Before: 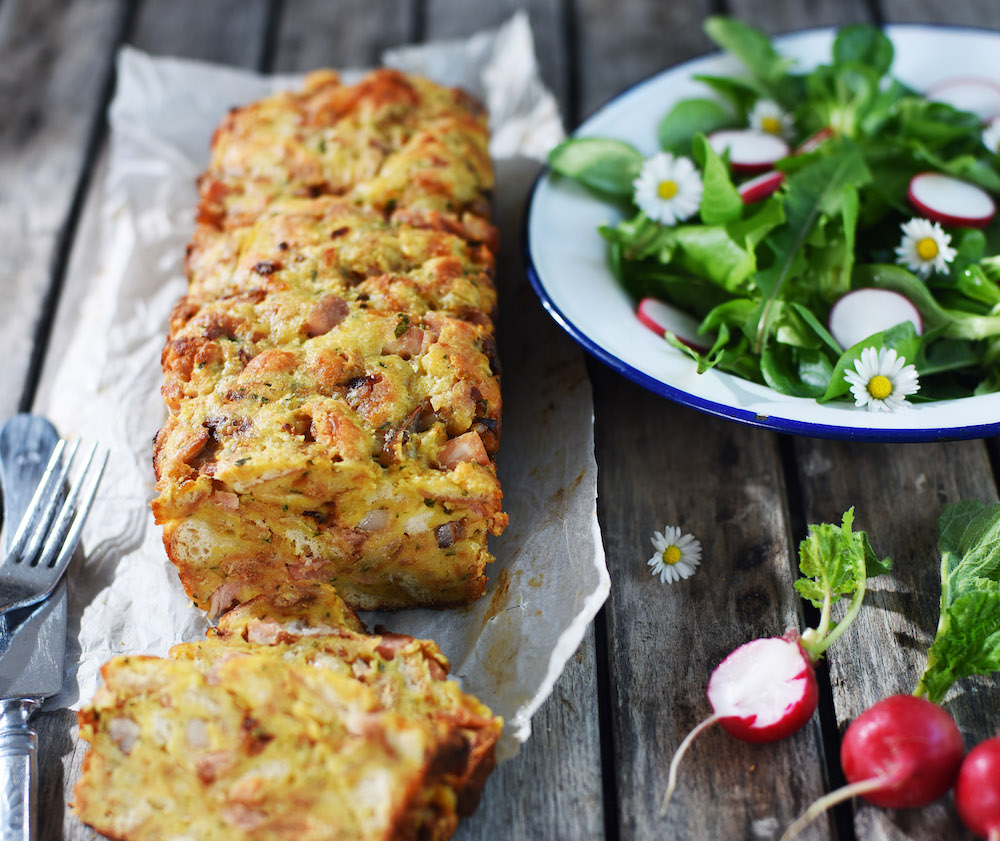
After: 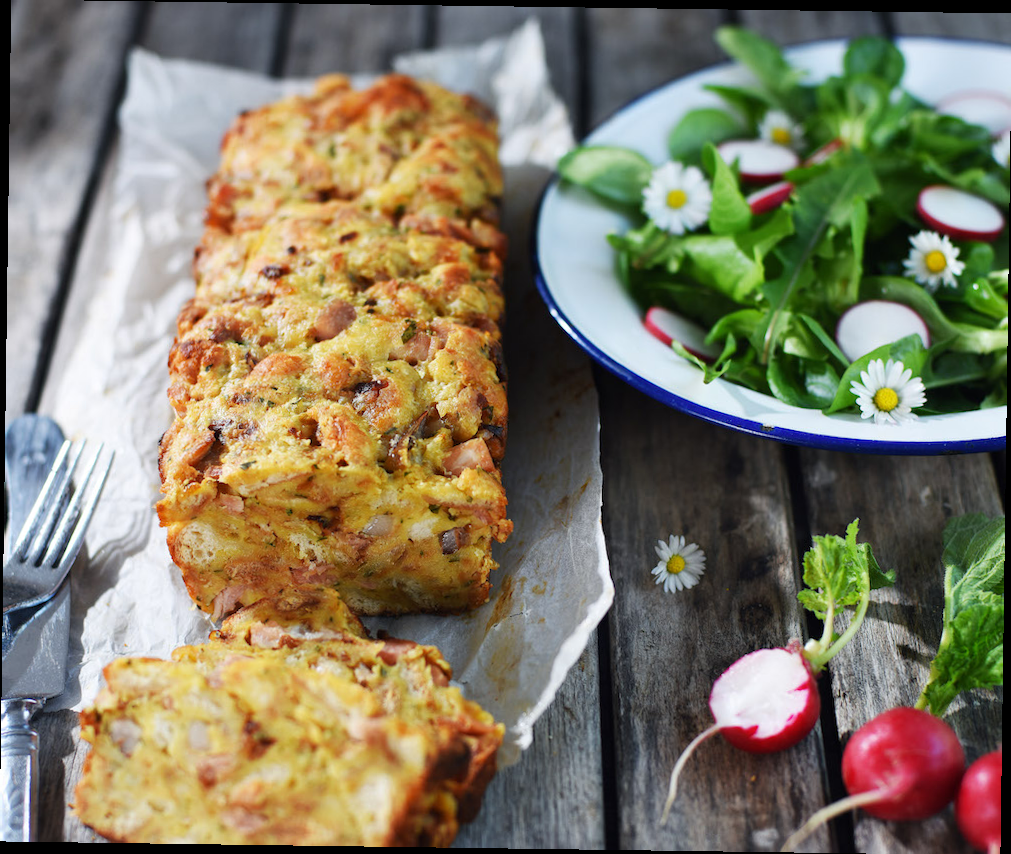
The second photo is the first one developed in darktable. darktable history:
tone equalizer: on, module defaults
rotate and perspective: rotation 0.8°, automatic cropping off
